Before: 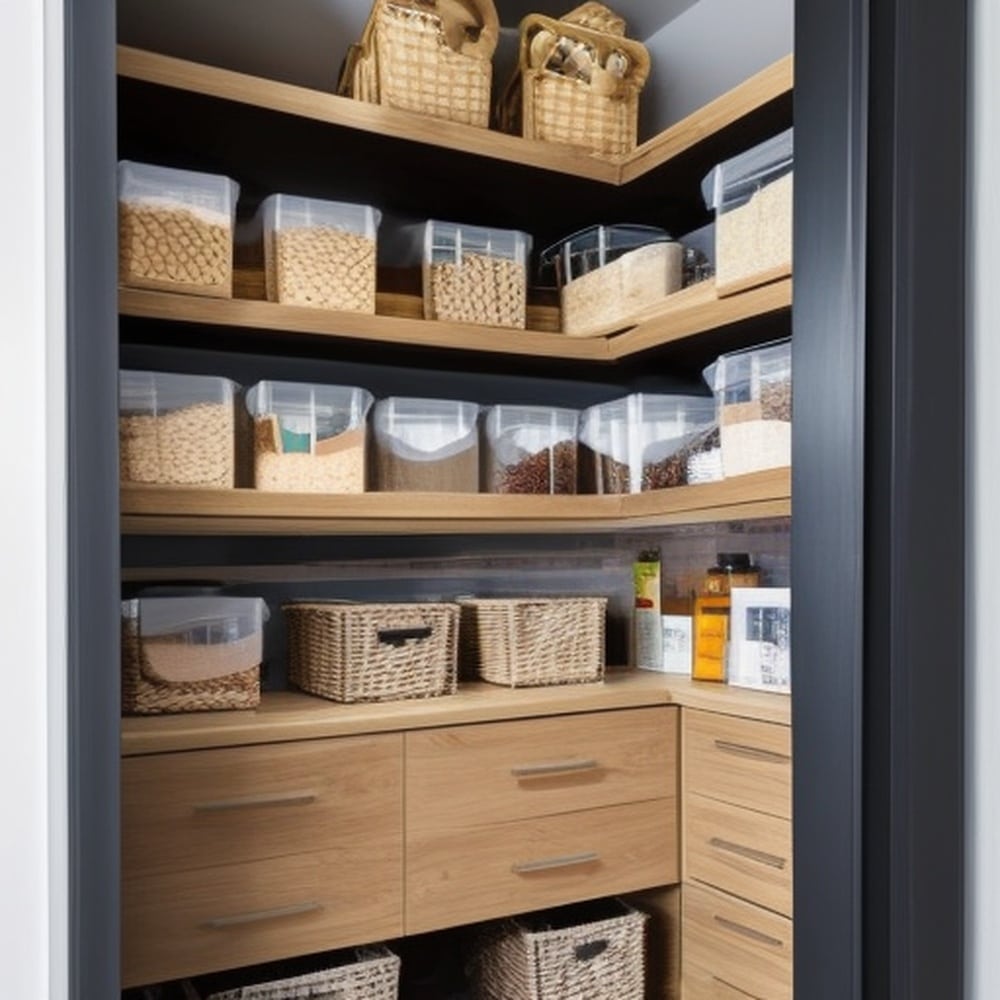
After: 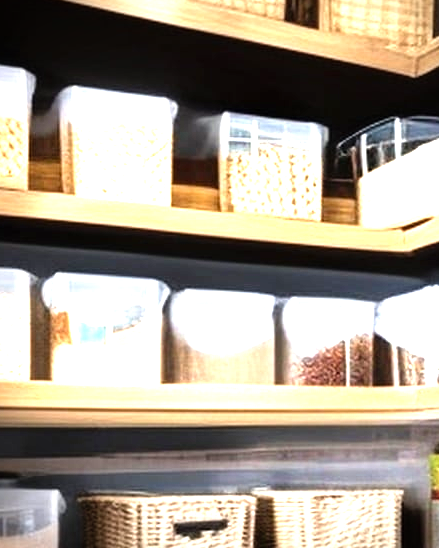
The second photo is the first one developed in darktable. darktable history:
exposure: exposure 0.463 EV, compensate highlight preservation false
vignetting: fall-off start 89.1%, fall-off radius 44.56%, brightness -0.586, saturation -0.114, width/height ratio 1.165
crop: left 20.431%, top 10.814%, right 35.597%, bottom 34.293%
levels: levels [0, 0.352, 0.703]
tone equalizer: -8 EV -0.398 EV, -7 EV -0.412 EV, -6 EV -0.348 EV, -5 EV -0.23 EV, -3 EV 0.224 EV, -2 EV 0.307 EV, -1 EV 0.381 EV, +0 EV 0.438 EV
